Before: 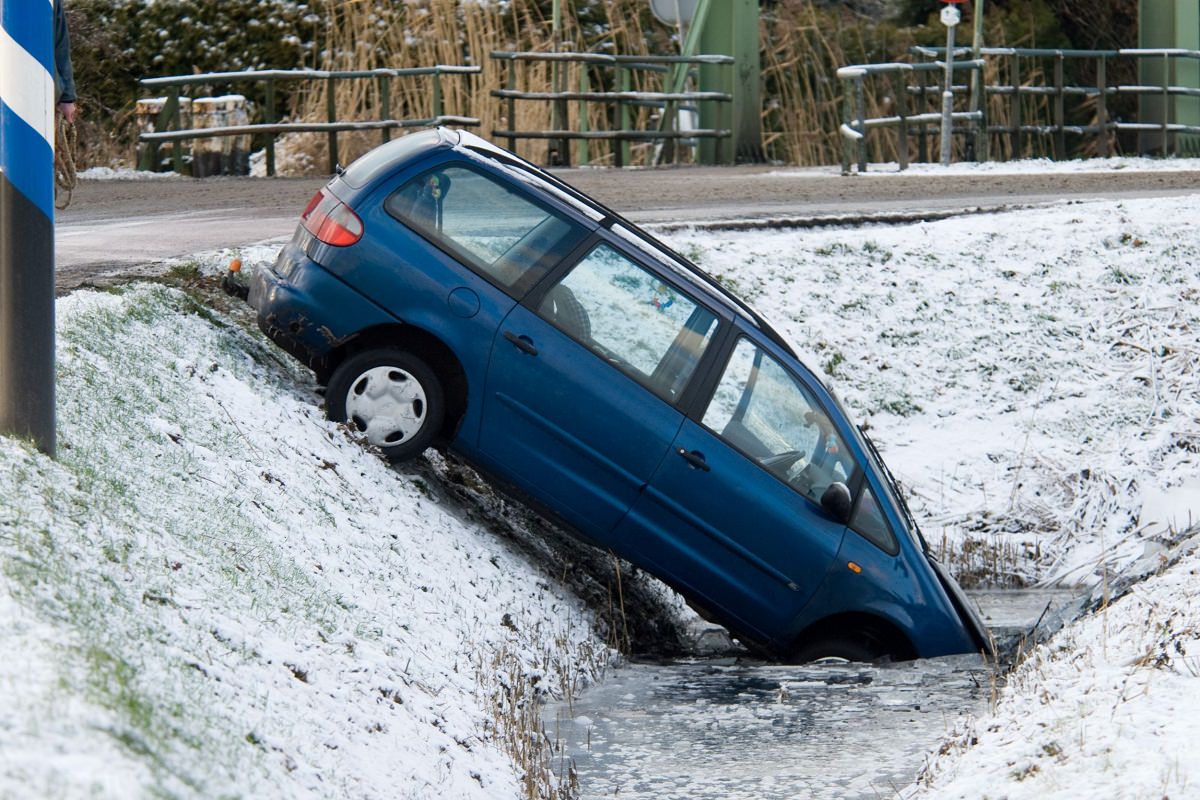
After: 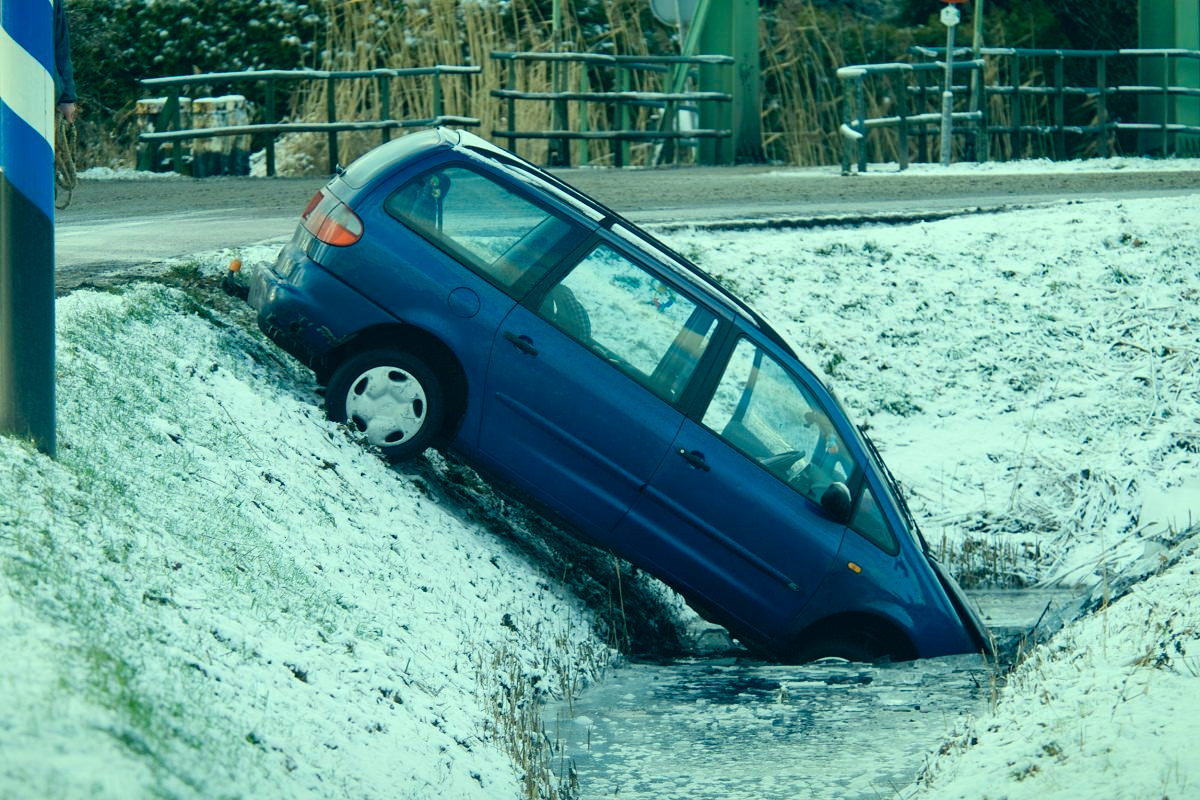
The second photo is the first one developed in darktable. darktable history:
color correction: highlights a* -20.12, highlights b* 9.8, shadows a* -19.7, shadows b* -11.4
vignetting: fall-off start 98.33%, fall-off radius 99.29%, saturation 0.367, width/height ratio 1.428
